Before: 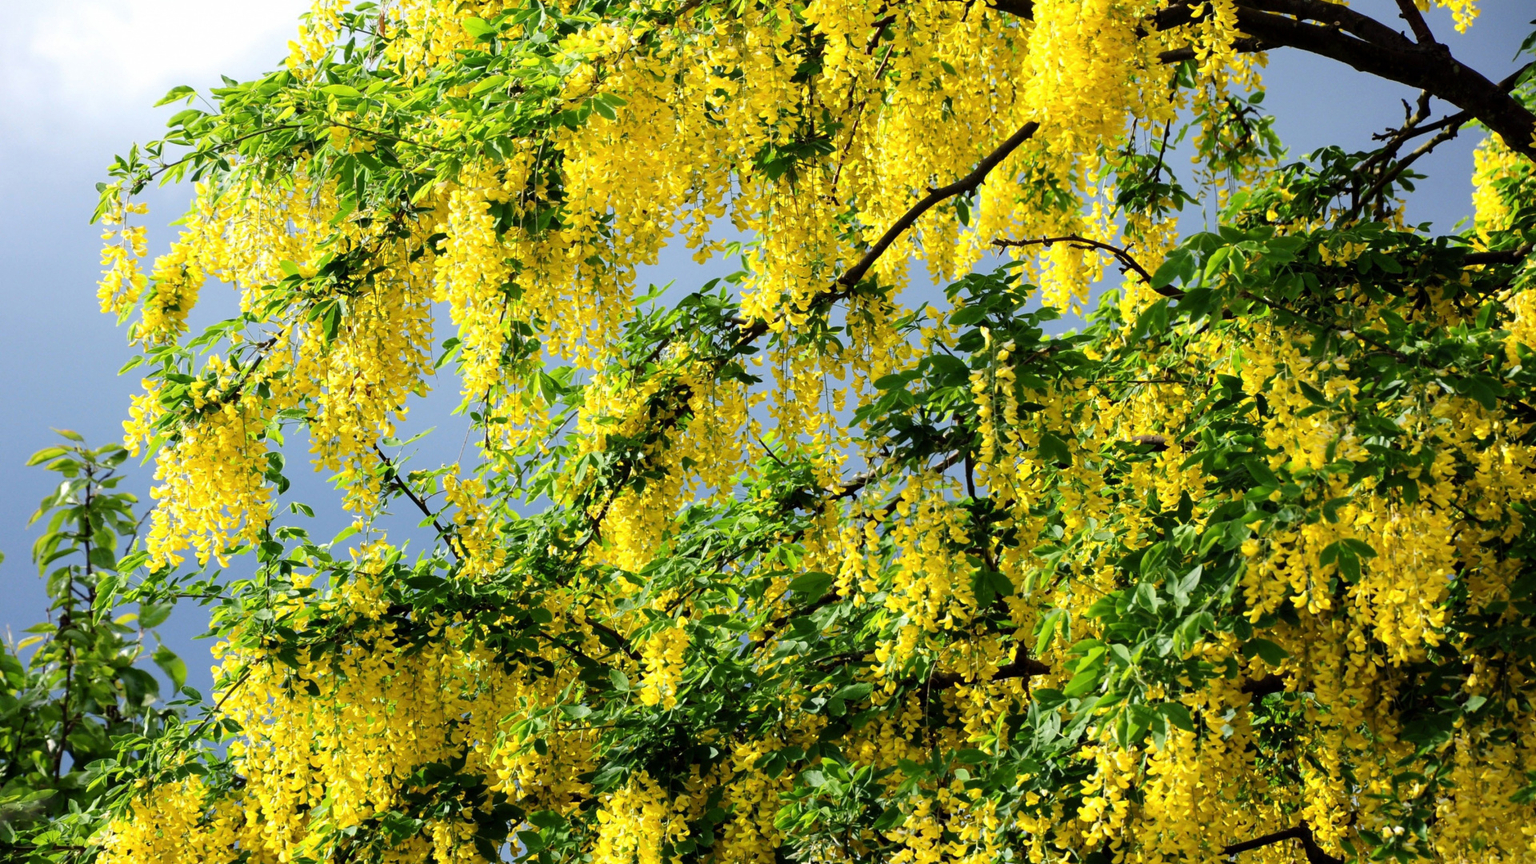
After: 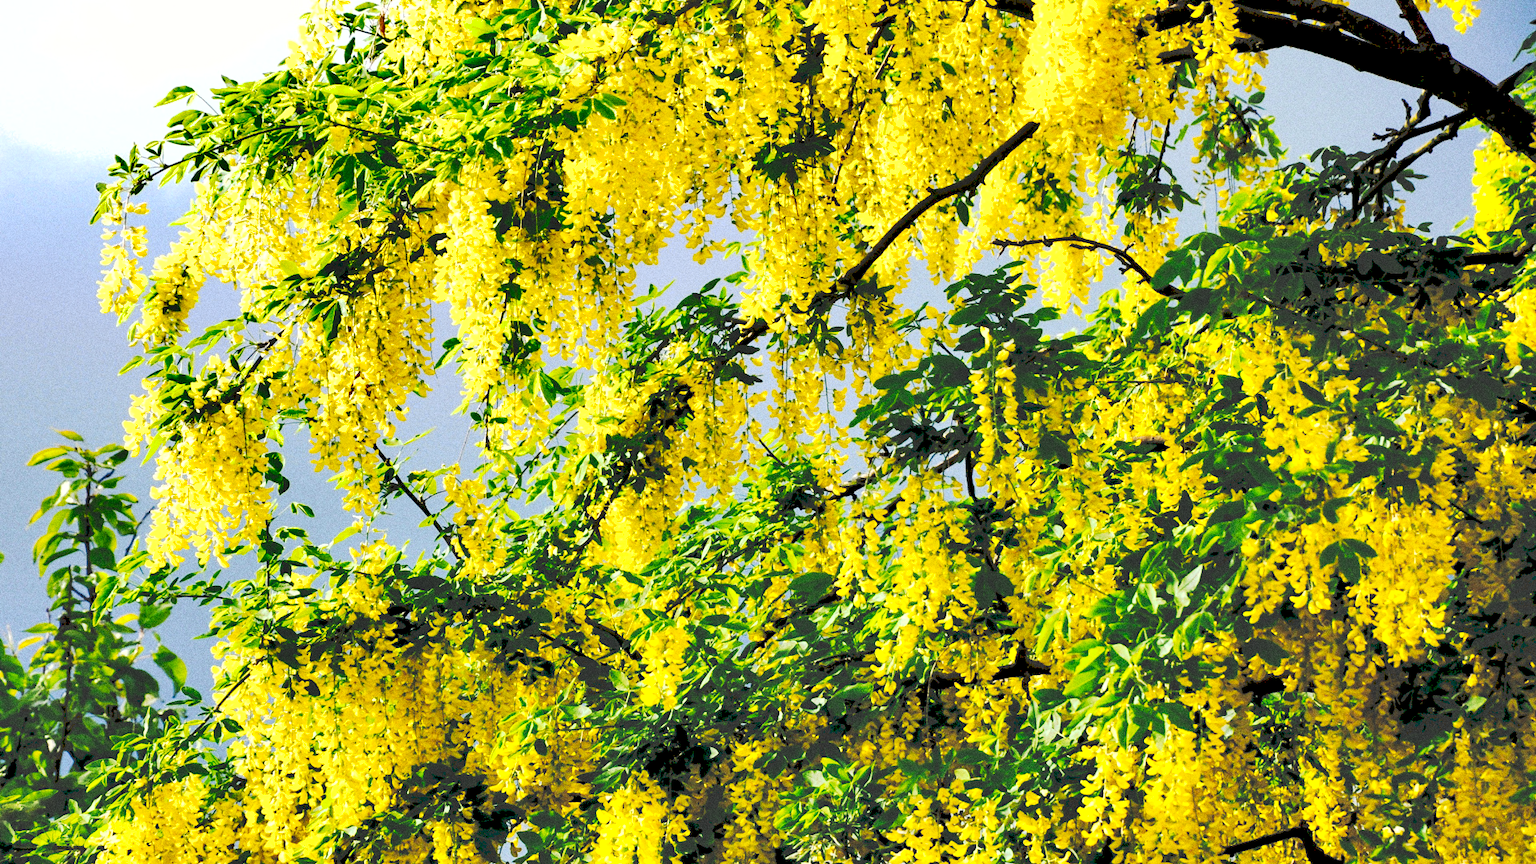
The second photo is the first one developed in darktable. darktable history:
tone equalizer: on, module defaults
color balance rgb: shadows lift › chroma 2%, shadows lift › hue 217.2°, power › hue 60°, highlights gain › chroma 1%, highlights gain › hue 69.6°, global offset › luminance -0.5%, perceptual saturation grading › global saturation 15%, global vibrance 15%
exposure: black level correction 0.001, exposure 0.5 EV, compensate exposure bias true, compensate highlight preservation false
grain: coarseness 0.09 ISO, strength 40%
tone curve: curves: ch0 [(0, 0) (0.003, 0.231) (0.011, 0.231) (0.025, 0.231) (0.044, 0.231) (0.069, 0.235) (0.1, 0.24) (0.136, 0.246) (0.177, 0.256) (0.224, 0.279) (0.277, 0.313) (0.335, 0.354) (0.399, 0.428) (0.468, 0.514) (0.543, 0.61) (0.623, 0.728) (0.709, 0.808) (0.801, 0.873) (0.898, 0.909) (1, 1)], preserve colors none
shadows and highlights: shadows 40, highlights -54, highlights color adjustment 46%, low approximation 0.01, soften with gaussian
levels: mode automatic, gray 50.8%
